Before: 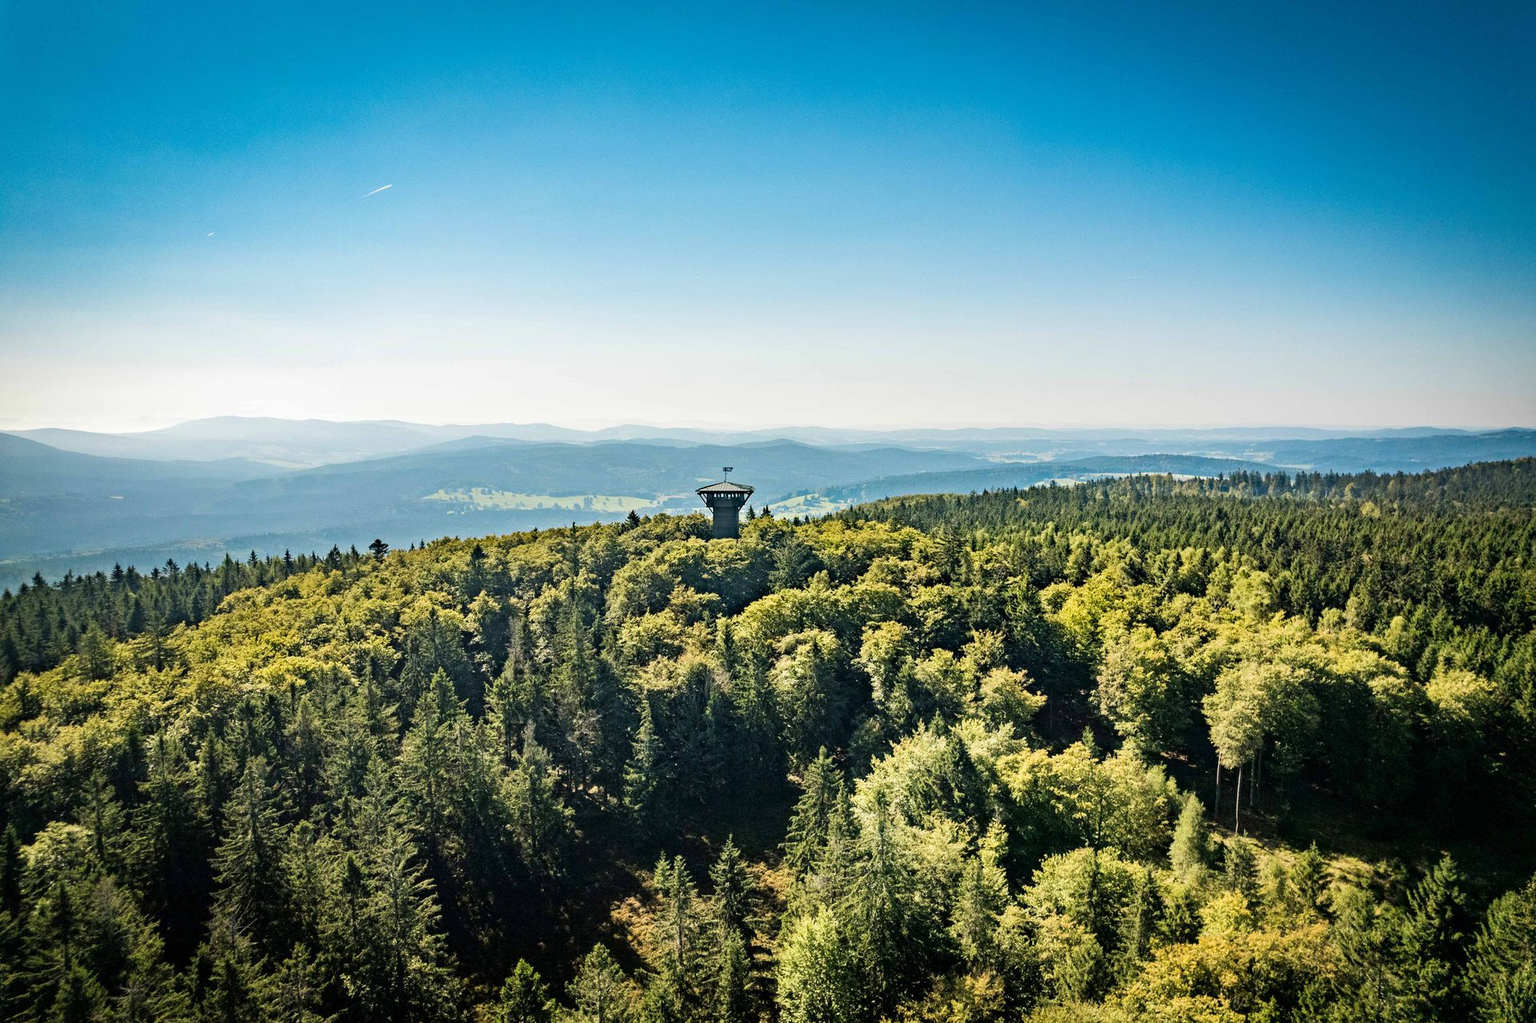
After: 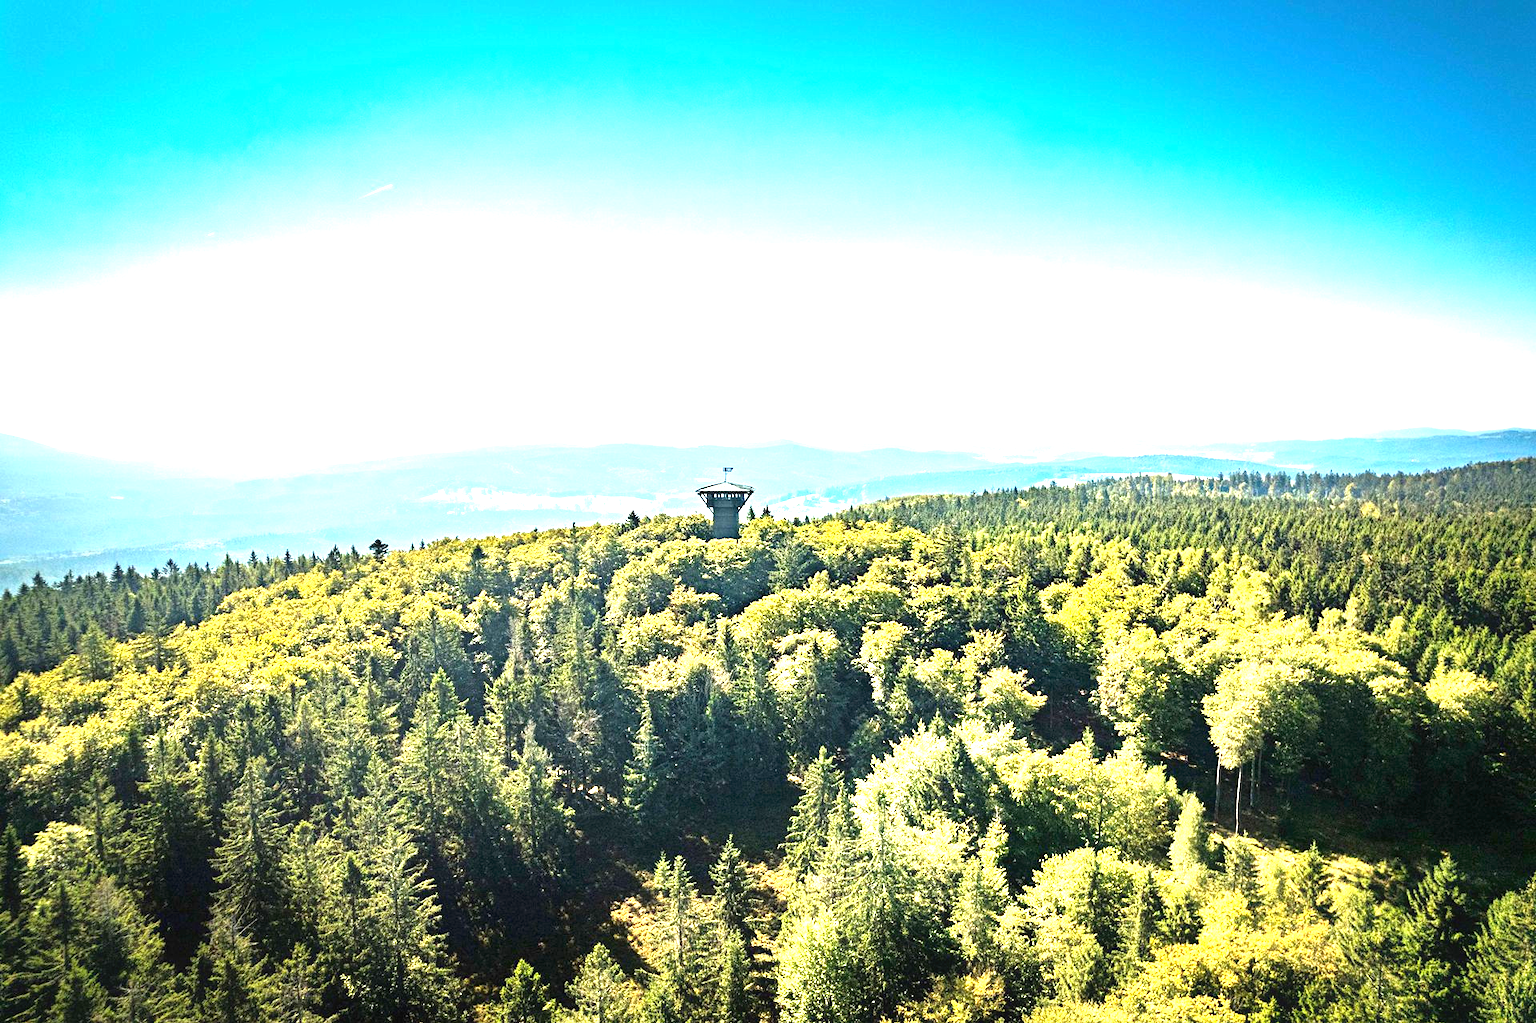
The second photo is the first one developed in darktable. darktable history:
shadows and highlights: shadows 30.86, highlights 0, soften with gaussian
exposure: black level correction 0, exposure 1.741 EV, compensate exposure bias true, compensate highlight preservation false
contrast equalizer: y [[0.5, 0.486, 0.447, 0.446, 0.489, 0.5], [0.5 ×6], [0.5 ×6], [0 ×6], [0 ×6]]
